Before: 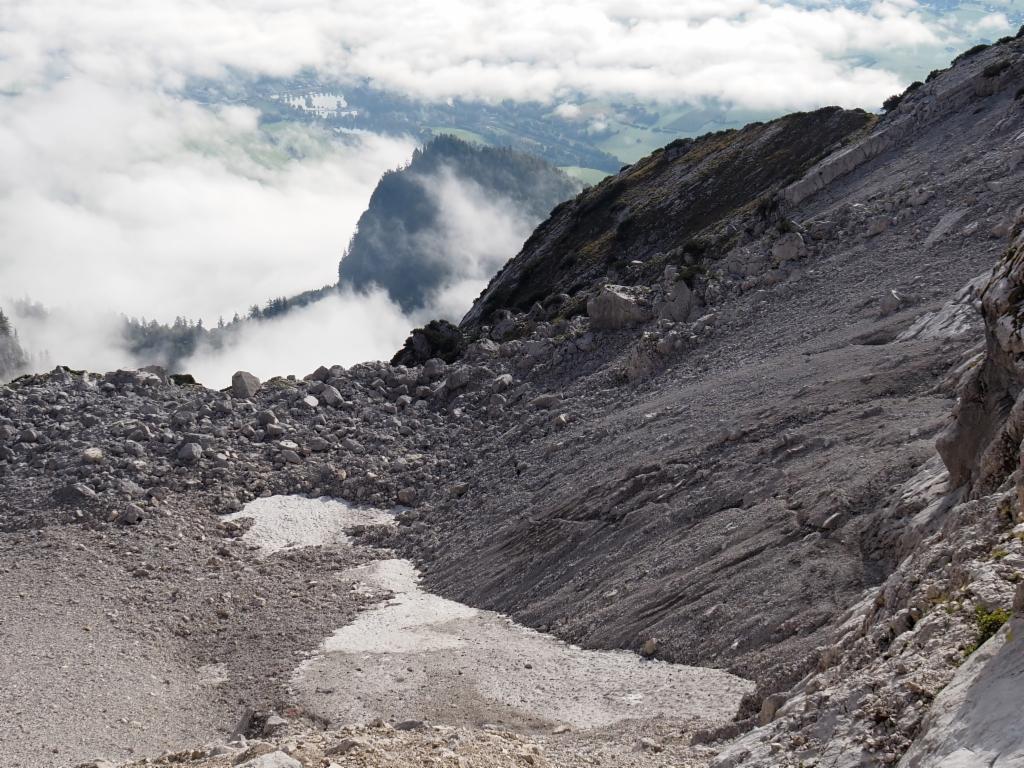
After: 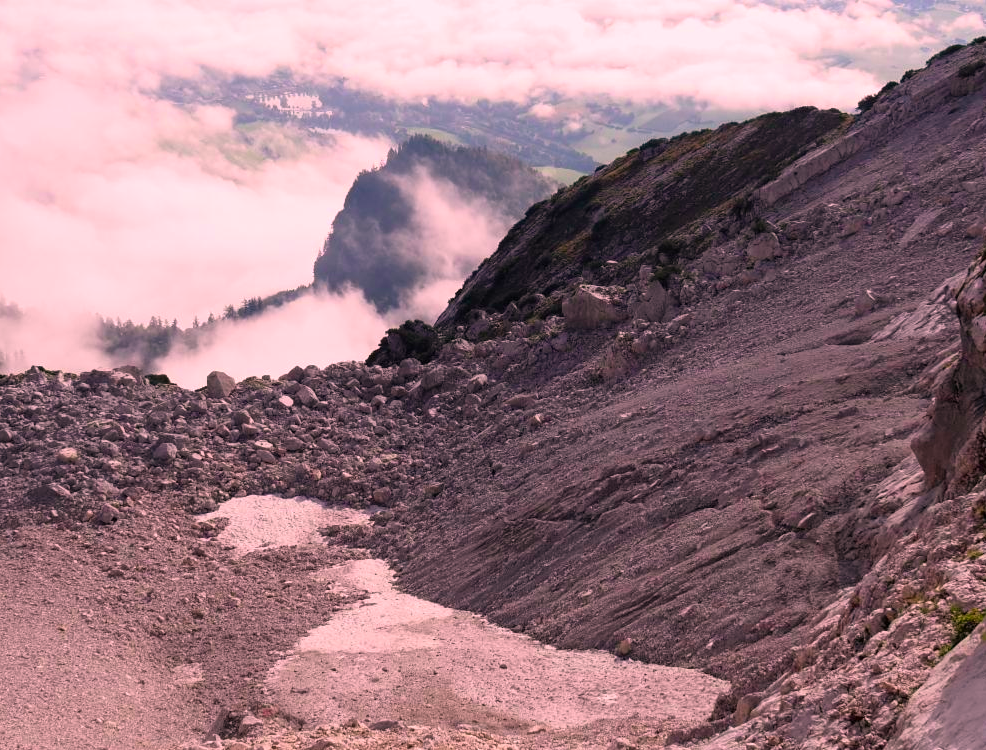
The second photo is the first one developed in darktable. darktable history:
crop and rotate: left 2.536%, right 1.107%, bottom 2.246%
color correction: highlights a* 17.88, highlights b* 18.79
color calibration: x 0.37, y 0.382, temperature 4313.32 K
color contrast: green-magenta contrast 1.73, blue-yellow contrast 1.15
